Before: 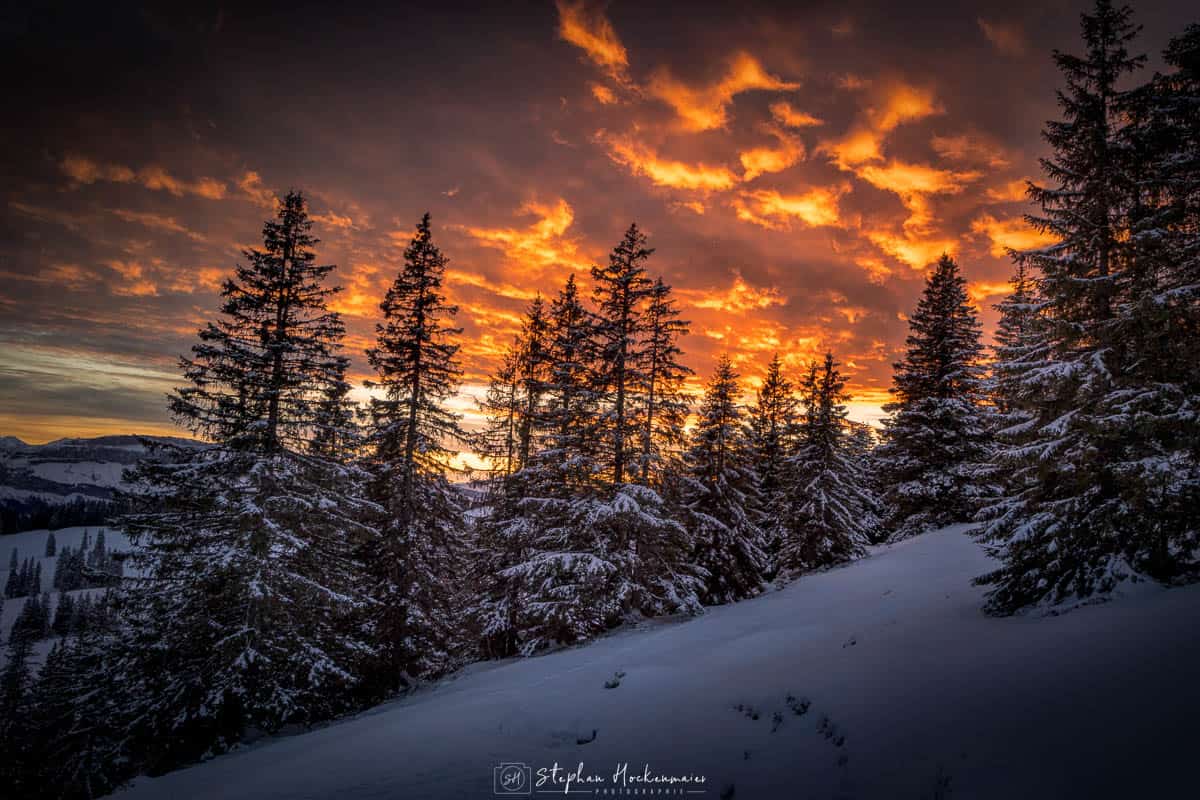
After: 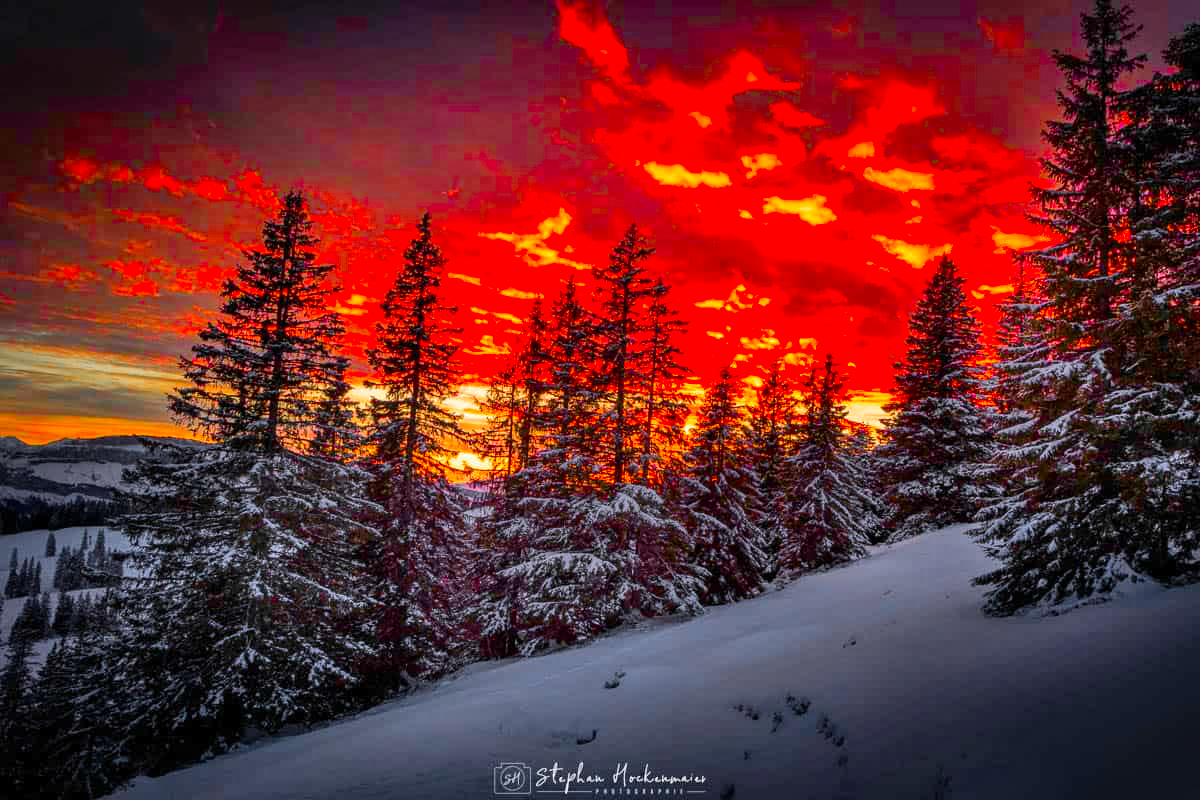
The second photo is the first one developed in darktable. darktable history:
color zones: curves: ch1 [(0, 0.638) (0.193, 0.442) (0.286, 0.15) (0.429, 0.14) (0.571, 0.142) (0.714, 0.154) (0.857, 0.175) (1, 0.638)]
color correction: highlights b* -0.016, saturation 2.95
shadows and highlights: low approximation 0.01, soften with gaussian
